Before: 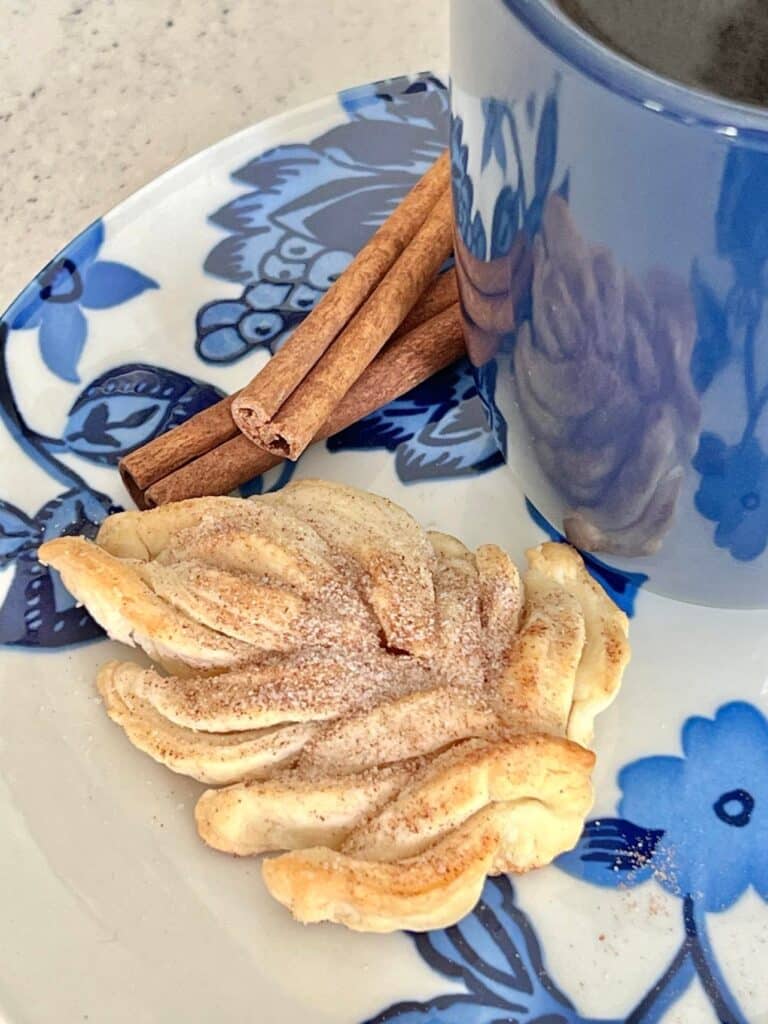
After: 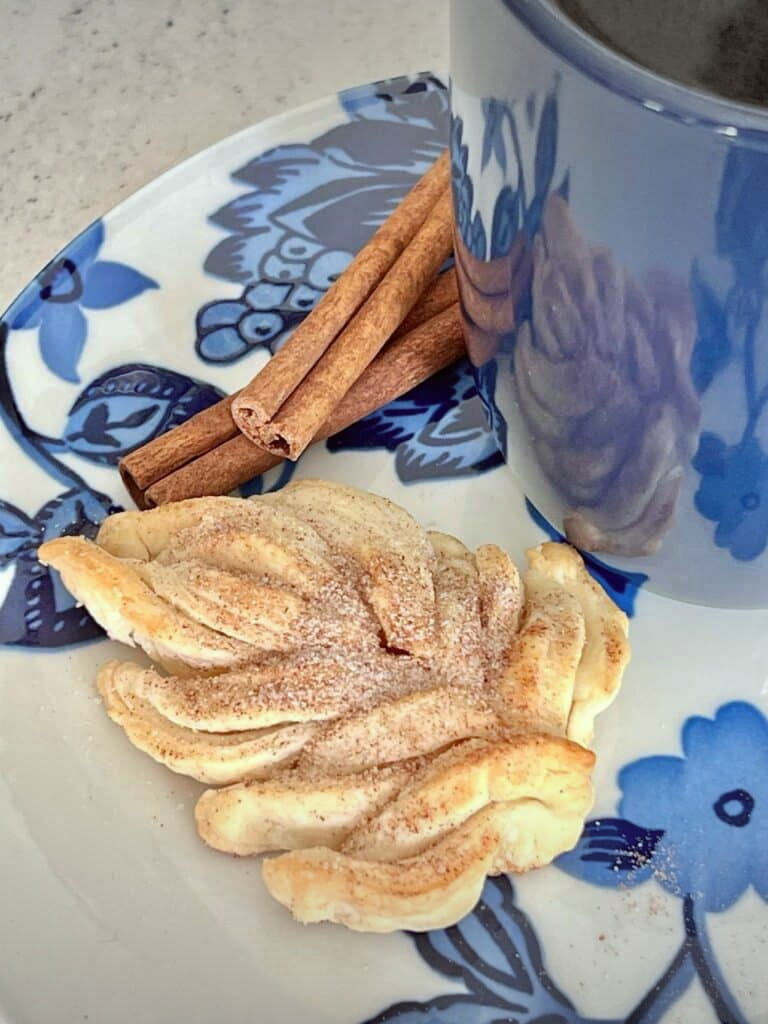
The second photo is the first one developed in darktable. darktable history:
white balance: red 1, blue 1
color correction: highlights a* -2.73, highlights b* -2.09, shadows a* 2.41, shadows b* 2.73
vignetting: fall-off radius 100%, width/height ratio 1.337
